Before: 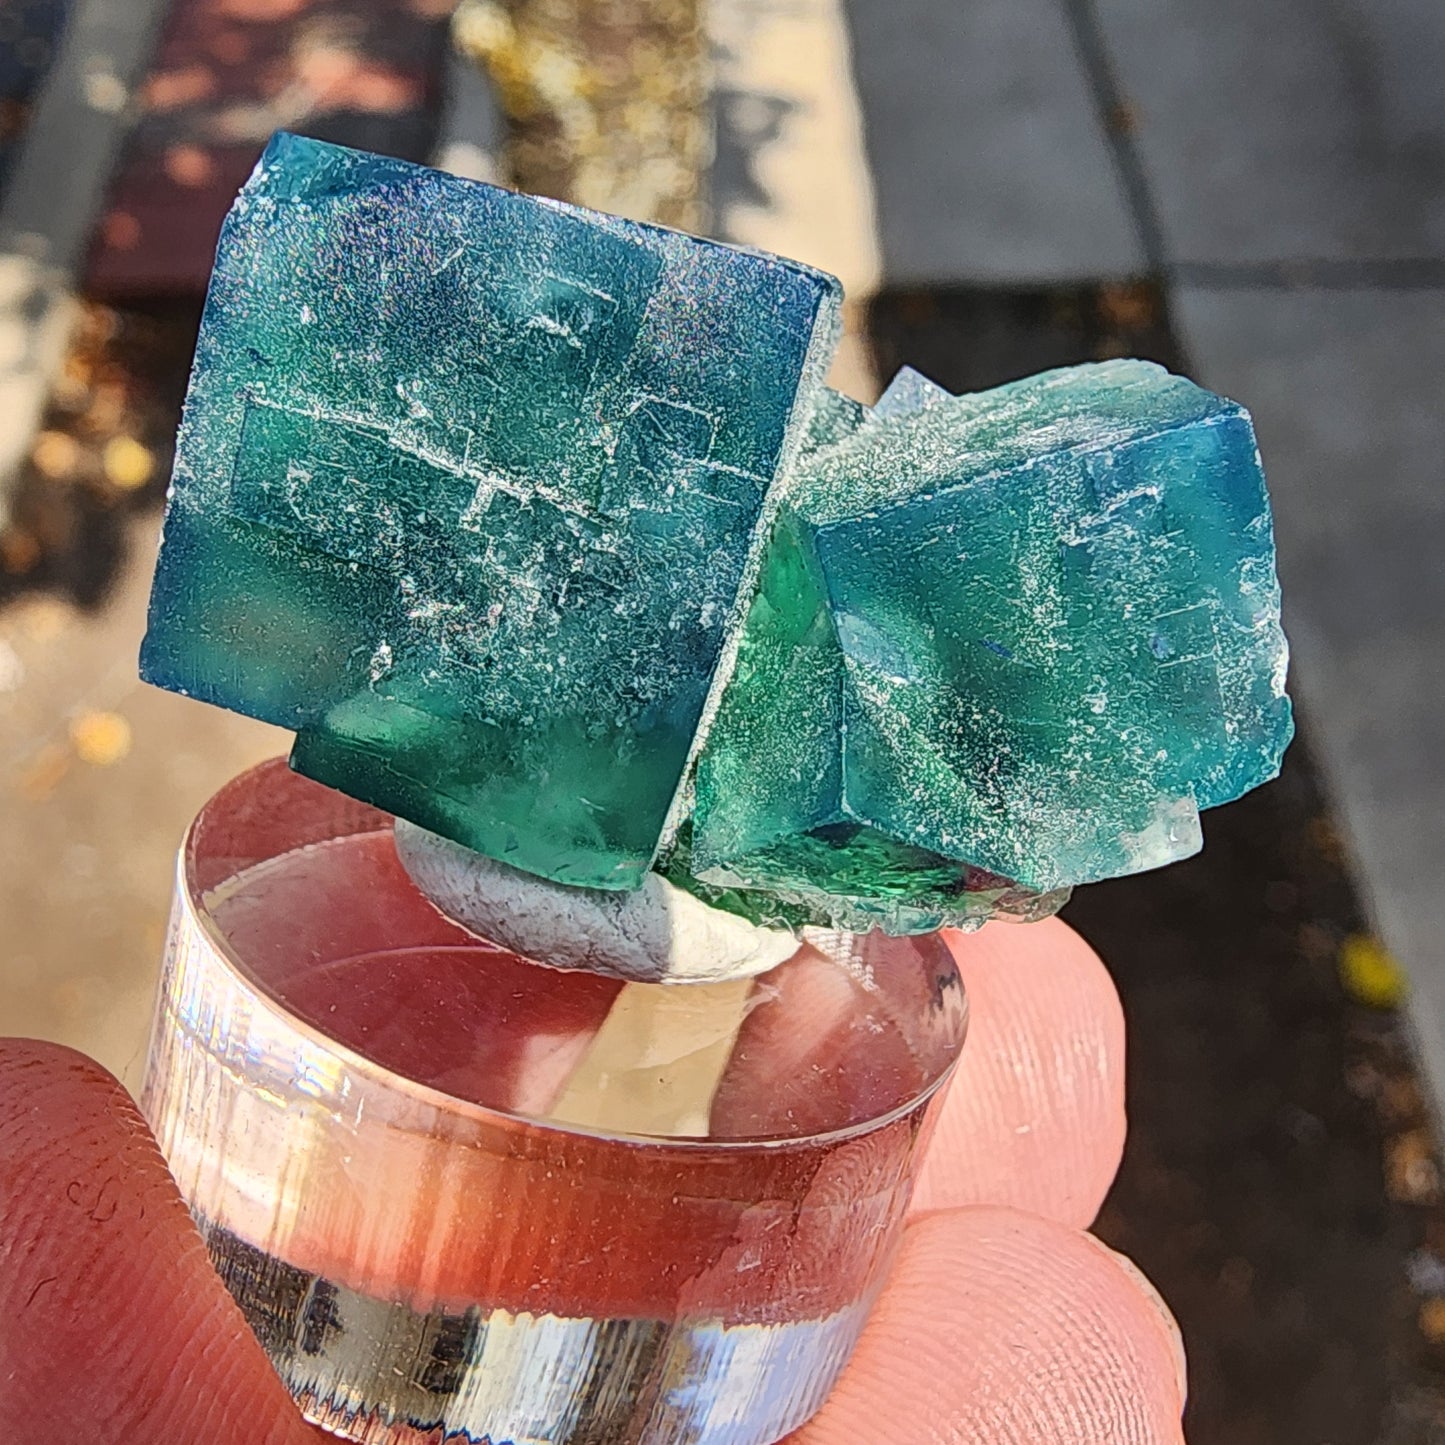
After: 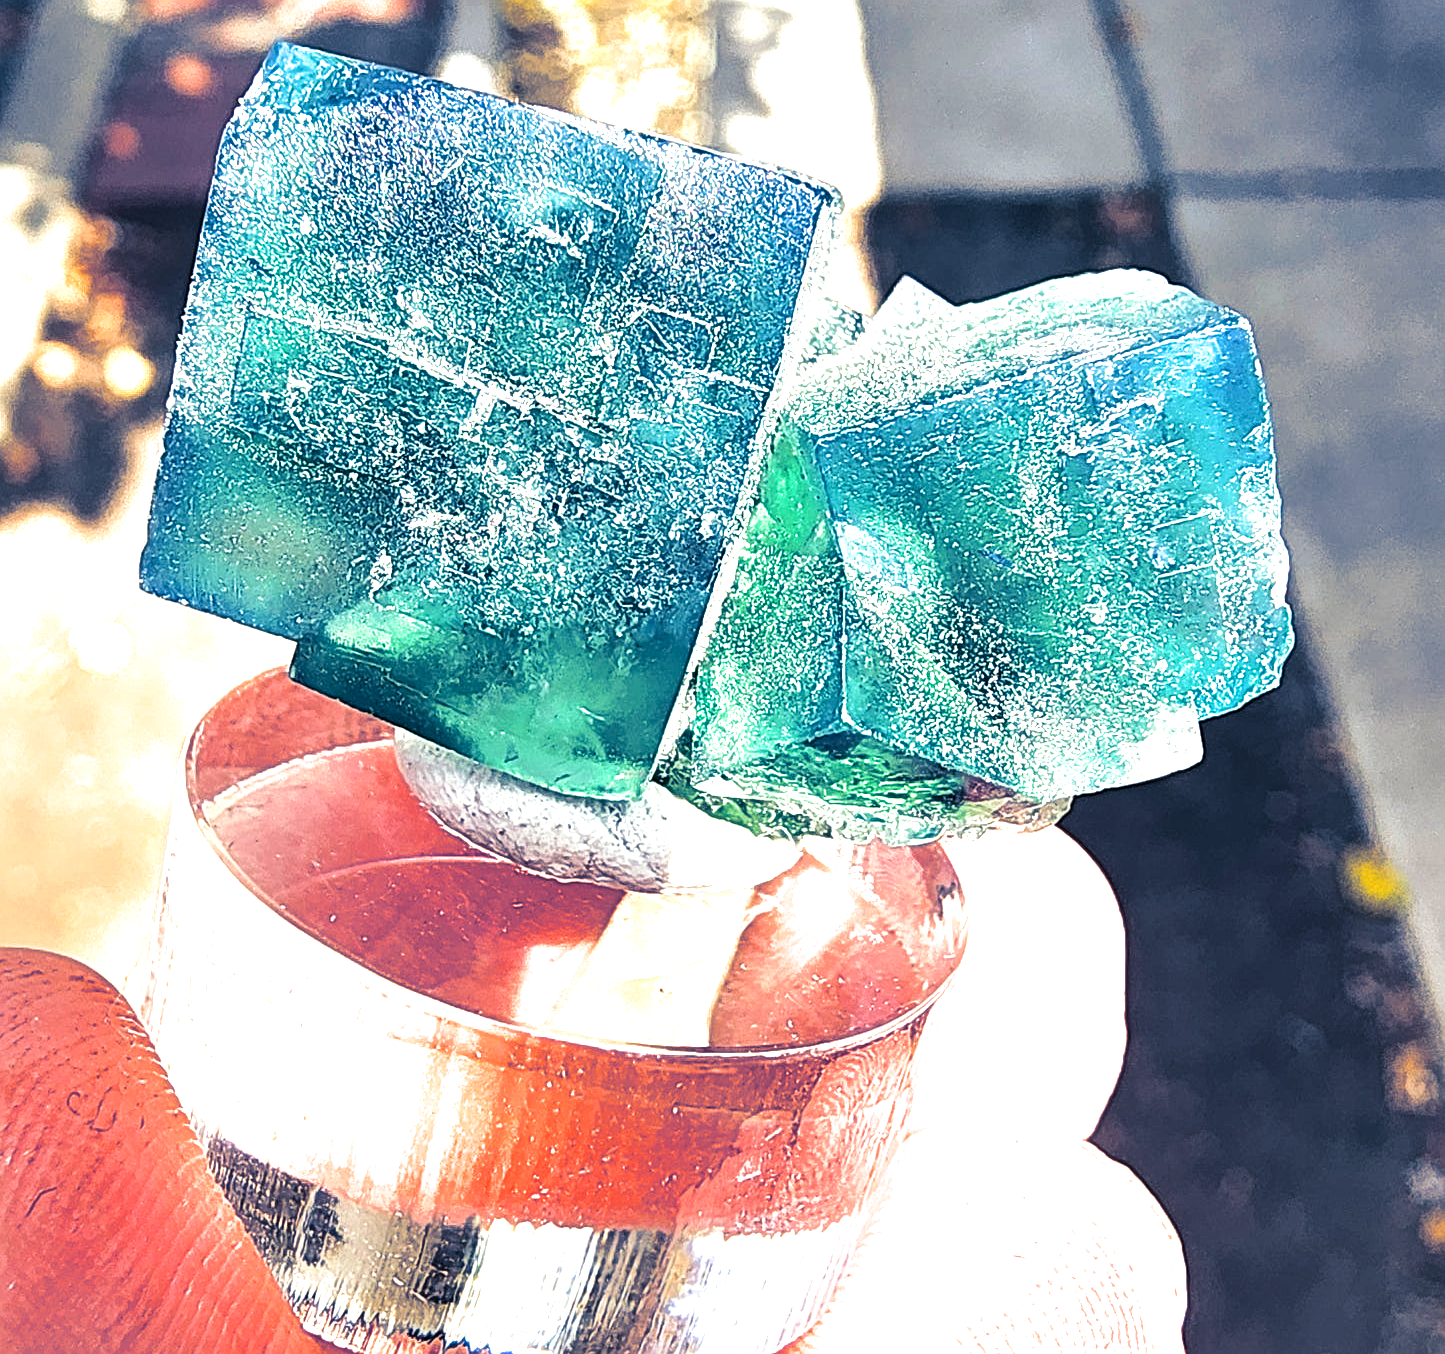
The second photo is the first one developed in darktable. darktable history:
crop and rotate: top 6.25%
split-toning: shadows › hue 226.8°, shadows › saturation 0.84
exposure: black level correction 0, exposure 1.5 EV, compensate exposure bias true, compensate highlight preservation false
sharpen: on, module defaults
